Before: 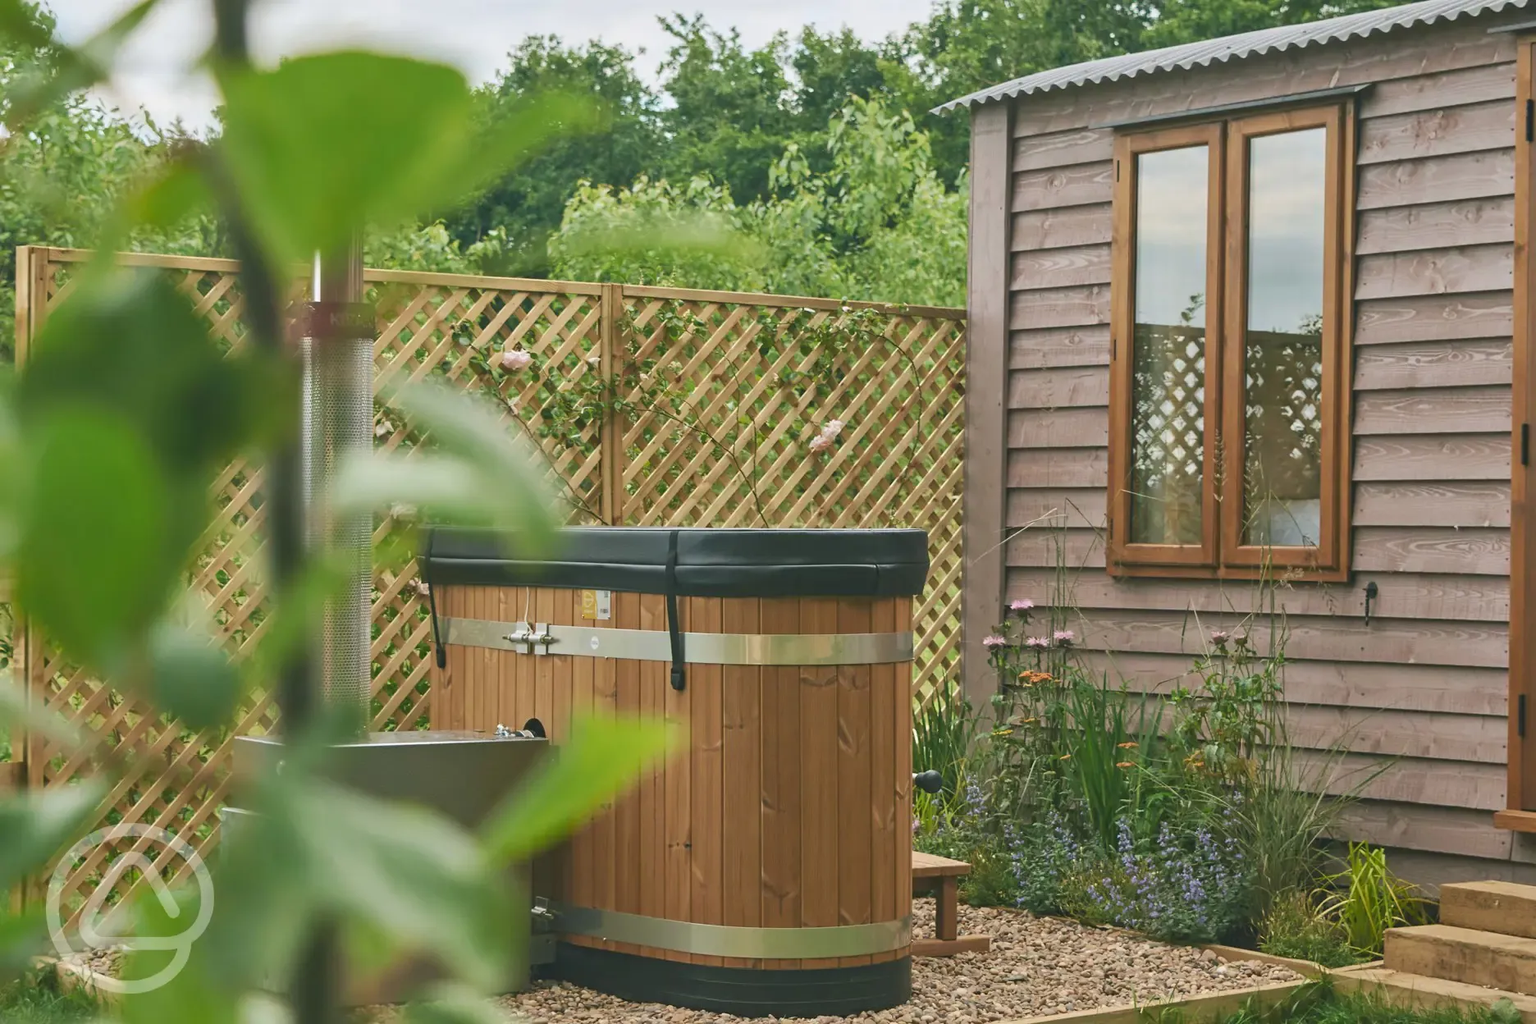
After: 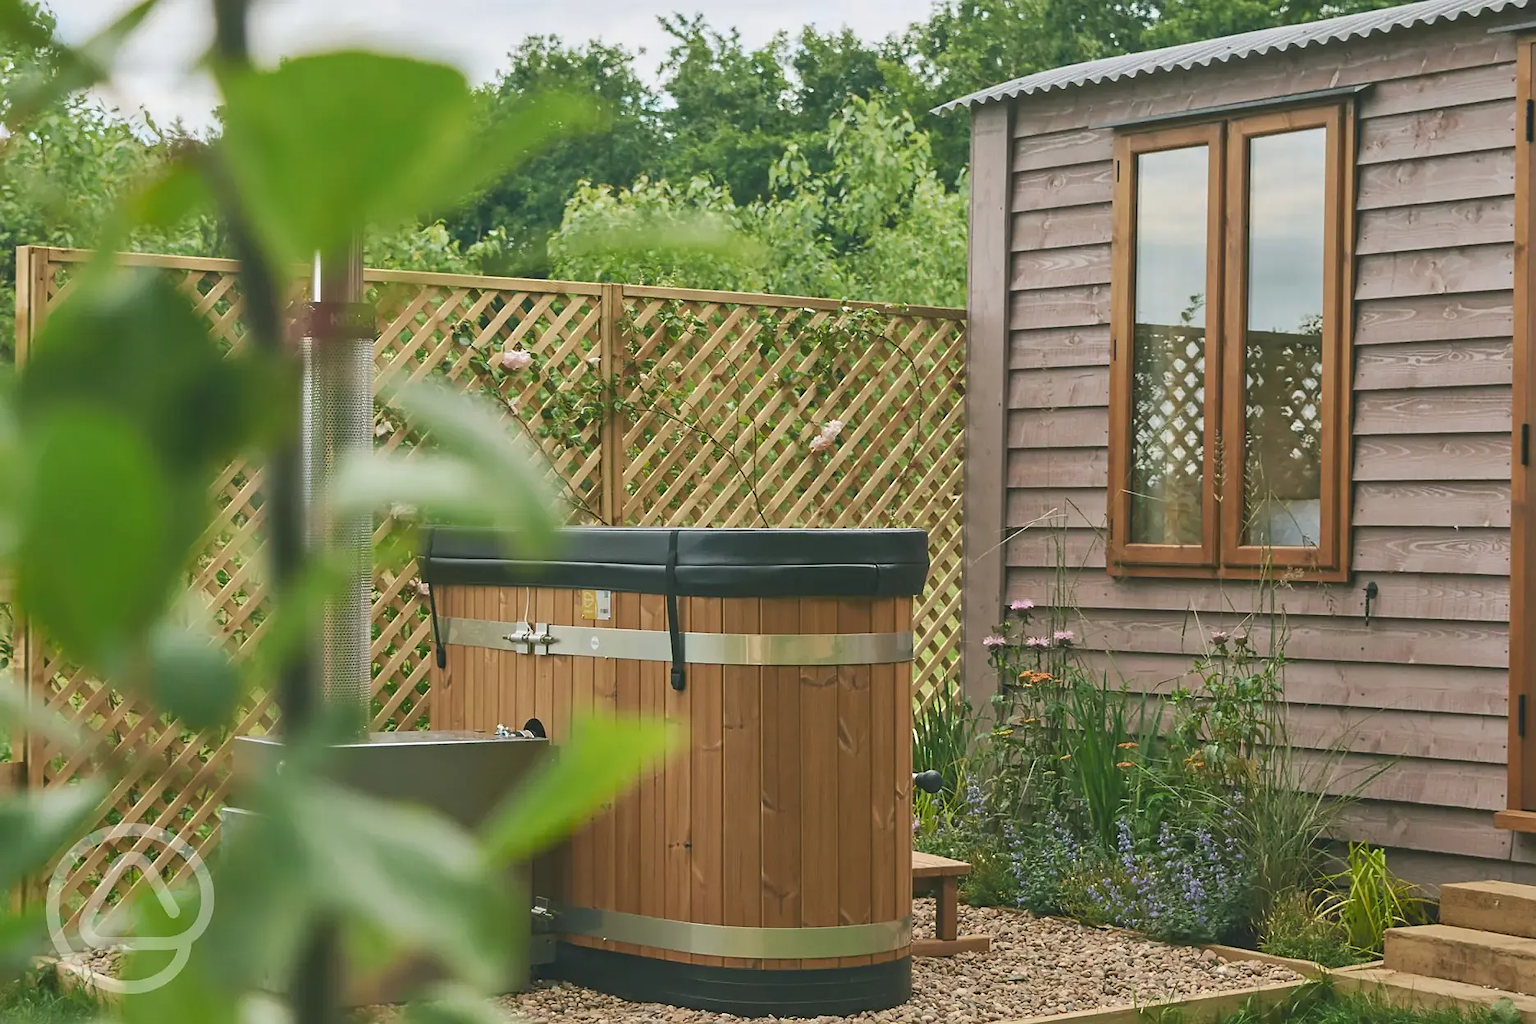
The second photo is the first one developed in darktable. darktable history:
sharpen: radius 0.975, amount 0.611
